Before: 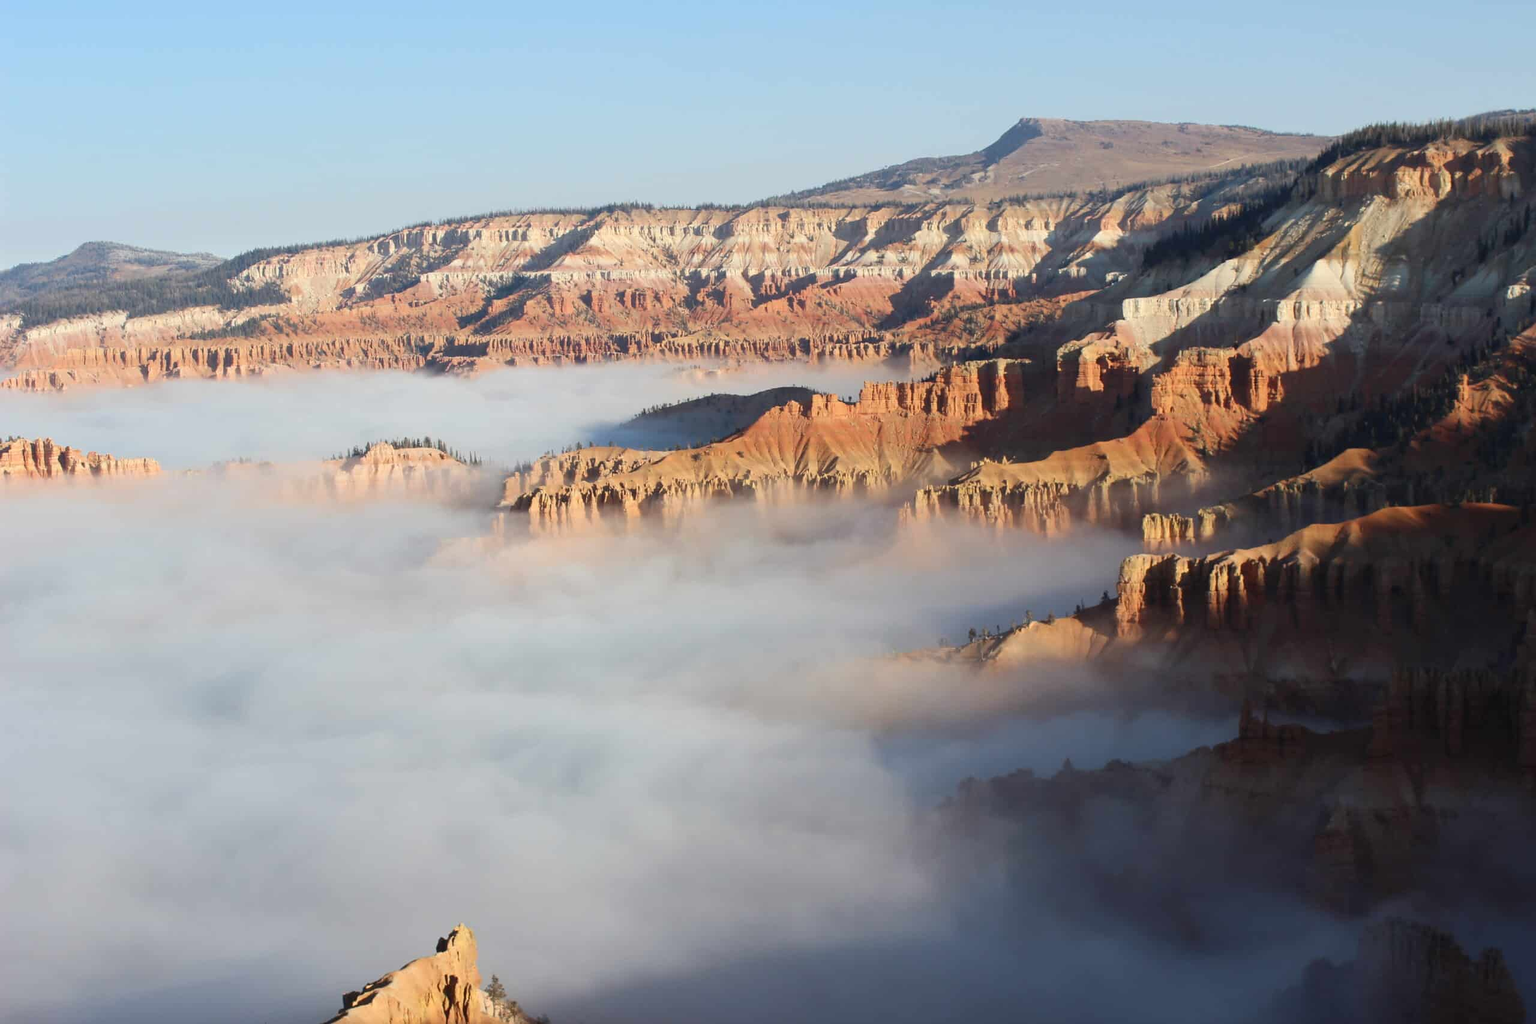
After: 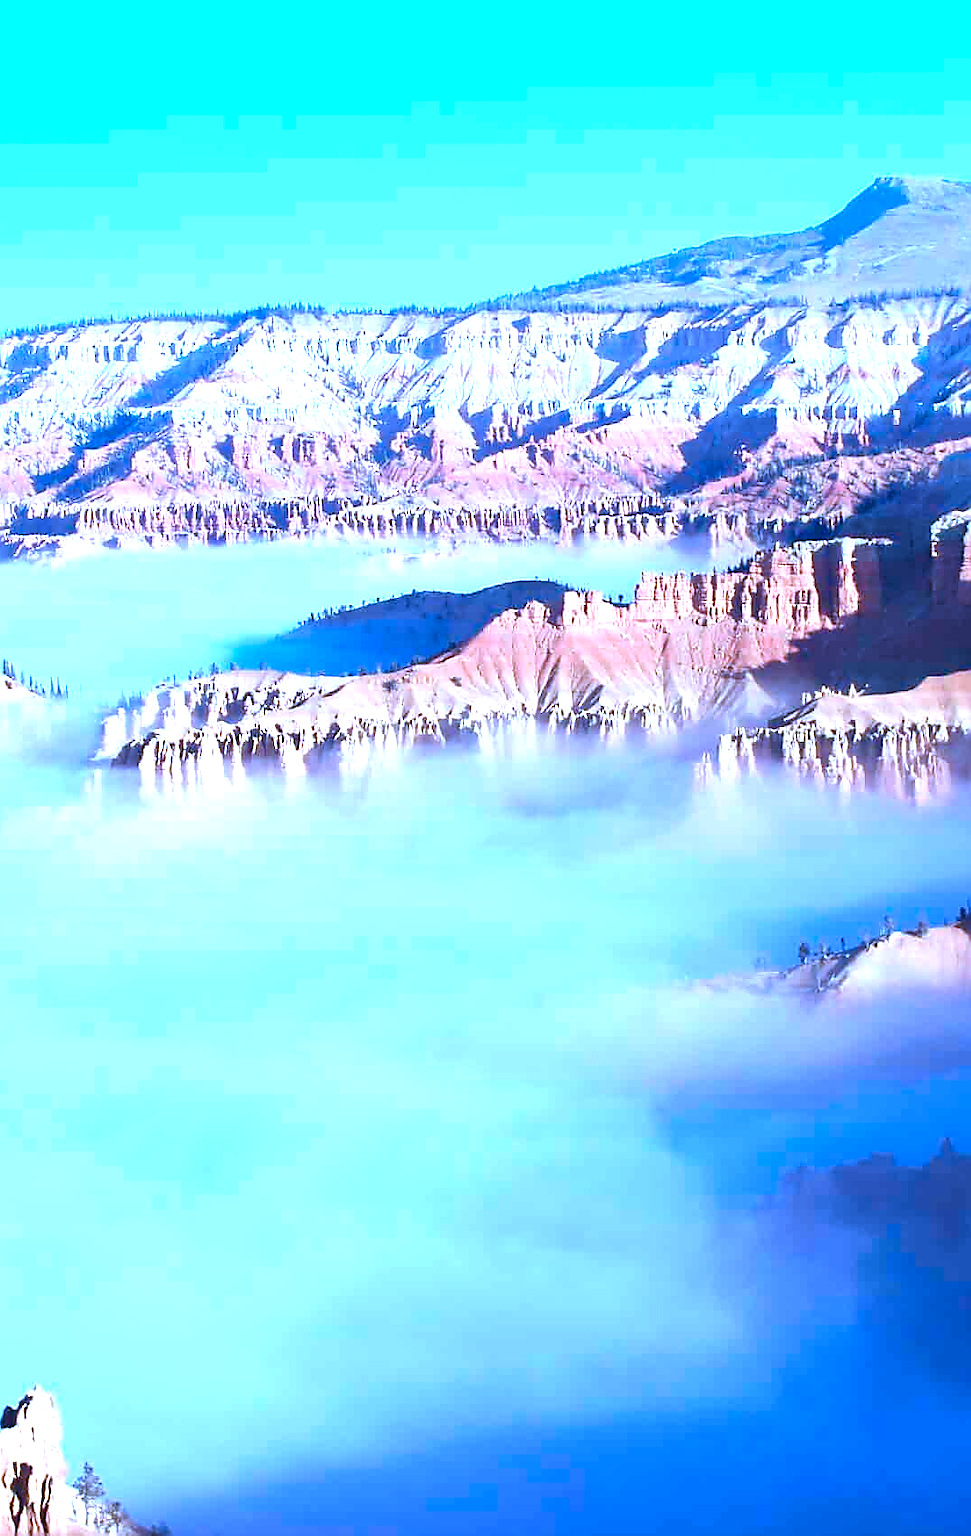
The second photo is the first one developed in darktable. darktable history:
crop: left 28.425%, right 29.365%
sharpen: radius 1.355, amount 1.244, threshold 0.76
levels: black 0.074%, levels [0, 0.352, 0.703]
color calibration: illuminant custom, x 0.458, y 0.429, temperature 2619.04 K
